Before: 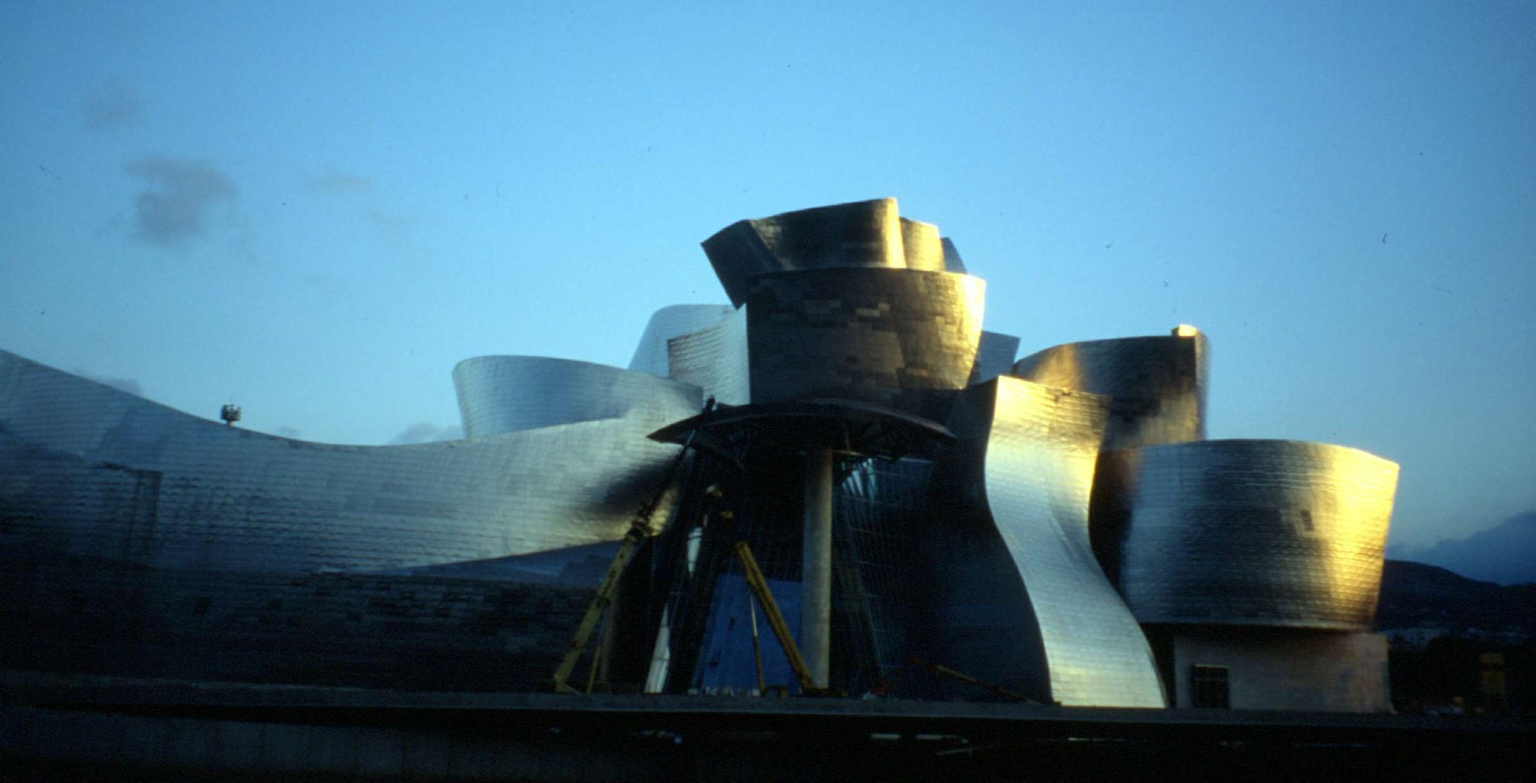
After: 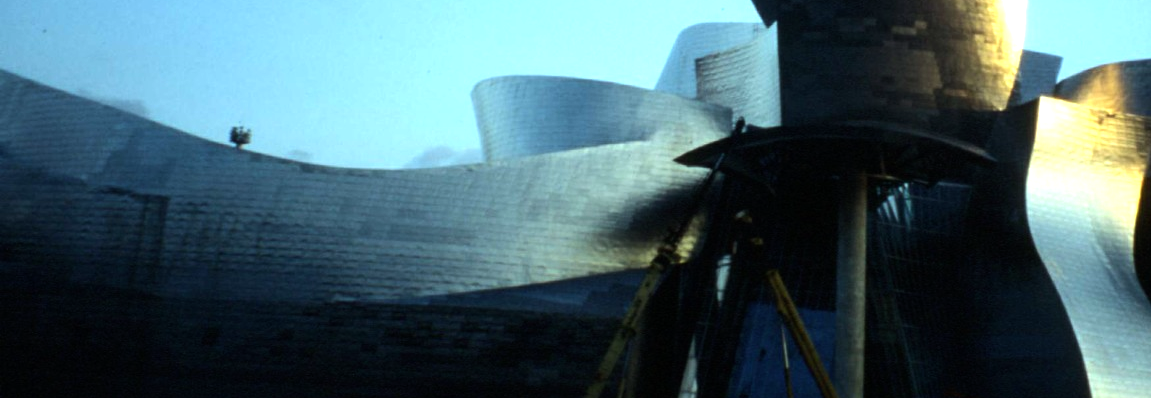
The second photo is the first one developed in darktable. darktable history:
tone equalizer: -8 EV -0.772 EV, -7 EV -0.719 EV, -6 EV -0.561 EV, -5 EV -0.378 EV, -3 EV 0.393 EV, -2 EV 0.6 EV, -1 EV 0.693 EV, +0 EV 0.72 EV, edges refinement/feathering 500, mask exposure compensation -1.57 EV, preserve details no
crop: top 36.154%, right 28.06%, bottom 15.014%
